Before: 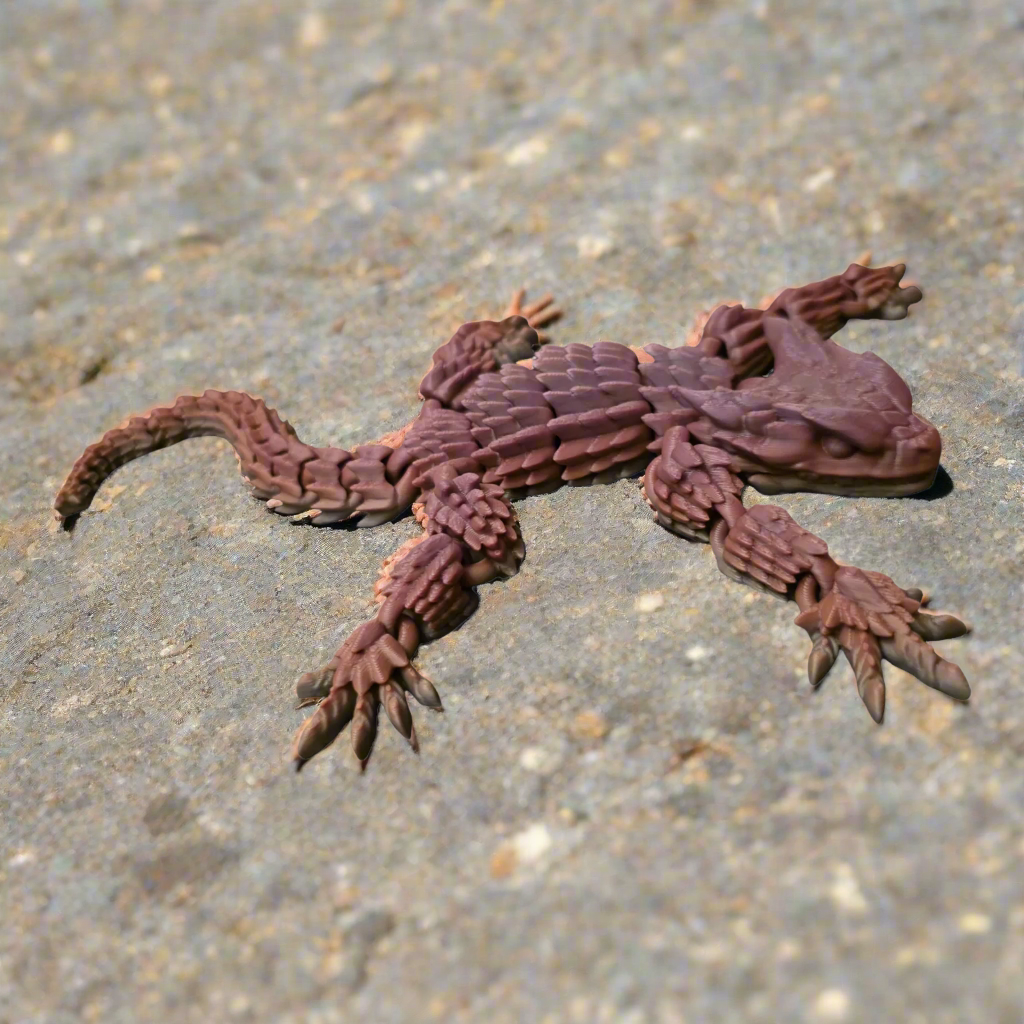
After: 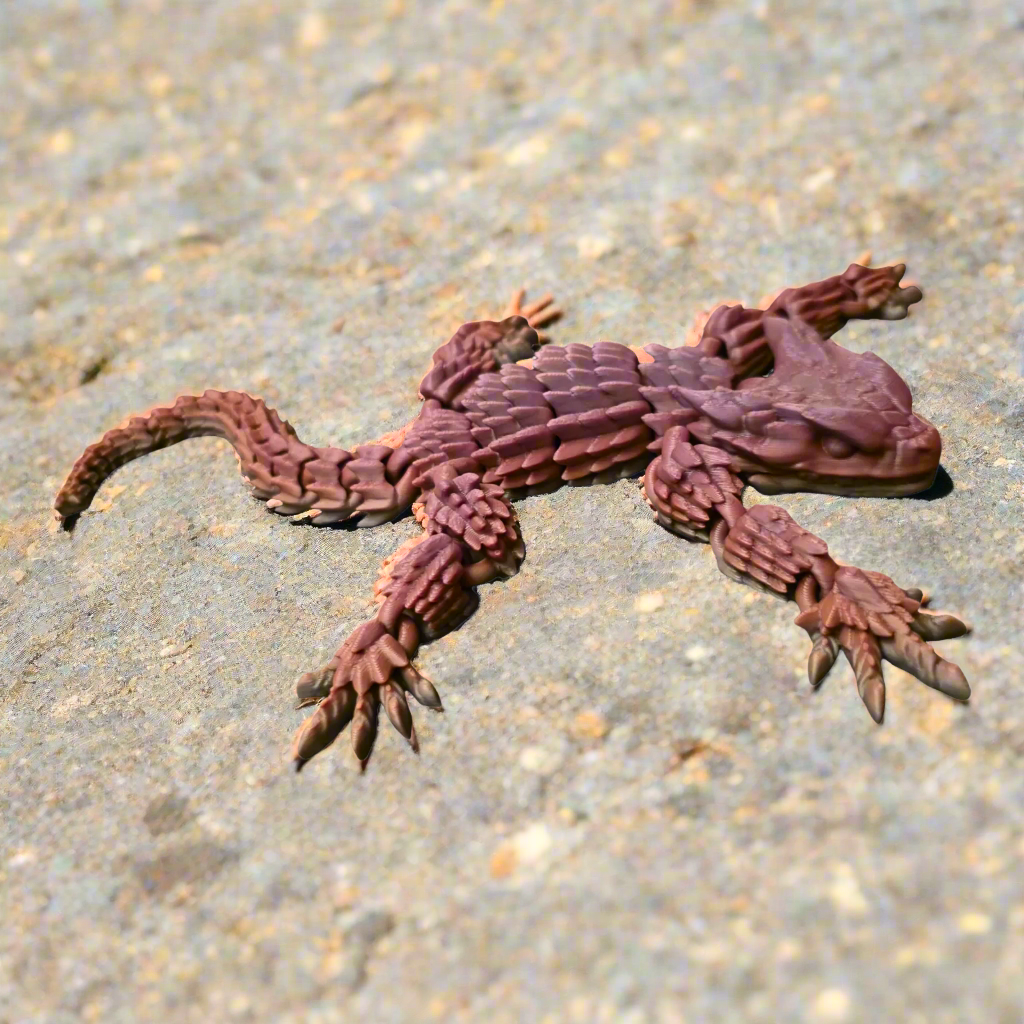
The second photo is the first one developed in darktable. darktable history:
contrast brightness saturation: contrast 0.227, brightness 0.109, saturation 0.294
exposure: compensate exposure bias true, compensate highlight preservation false
